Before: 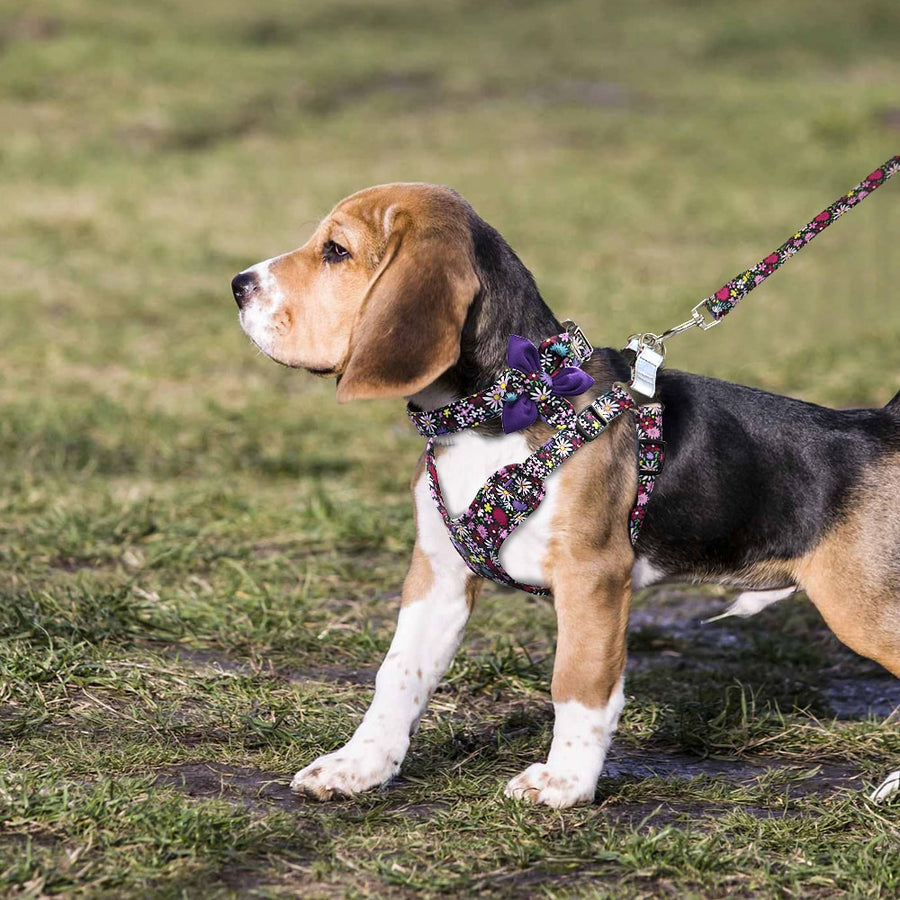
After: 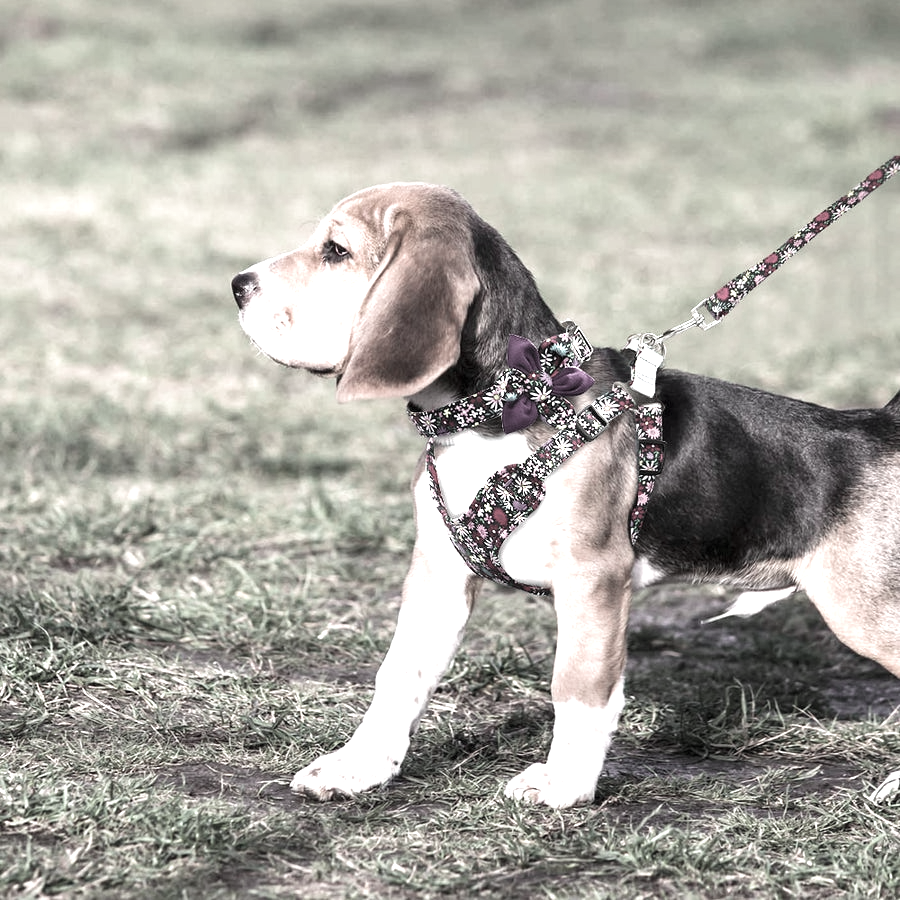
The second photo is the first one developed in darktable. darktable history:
color contrast: green-magenta contrast 0.3, blue-yellow contrast 0.15
velvia: on, module defaults
exposure: black level correction 0, exposure 1 EV, compensate highlight preservation false
